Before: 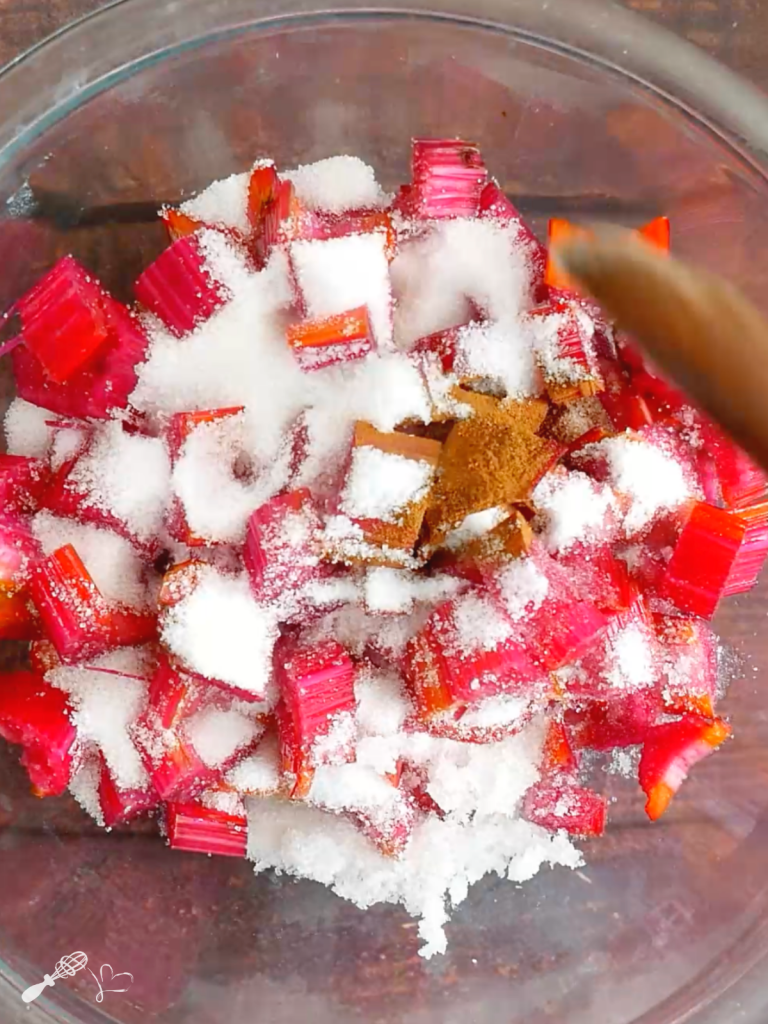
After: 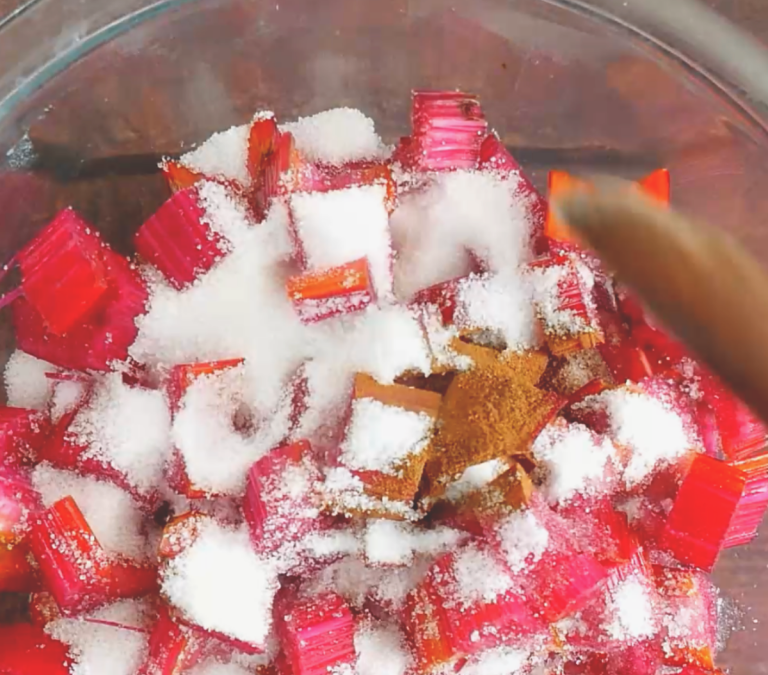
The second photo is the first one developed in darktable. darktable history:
crop and rotate: top 4.767%, bottom 29.23%
exposure: black level correction -0.026, exposure -0.12 EV, compensate highlight preservation false
